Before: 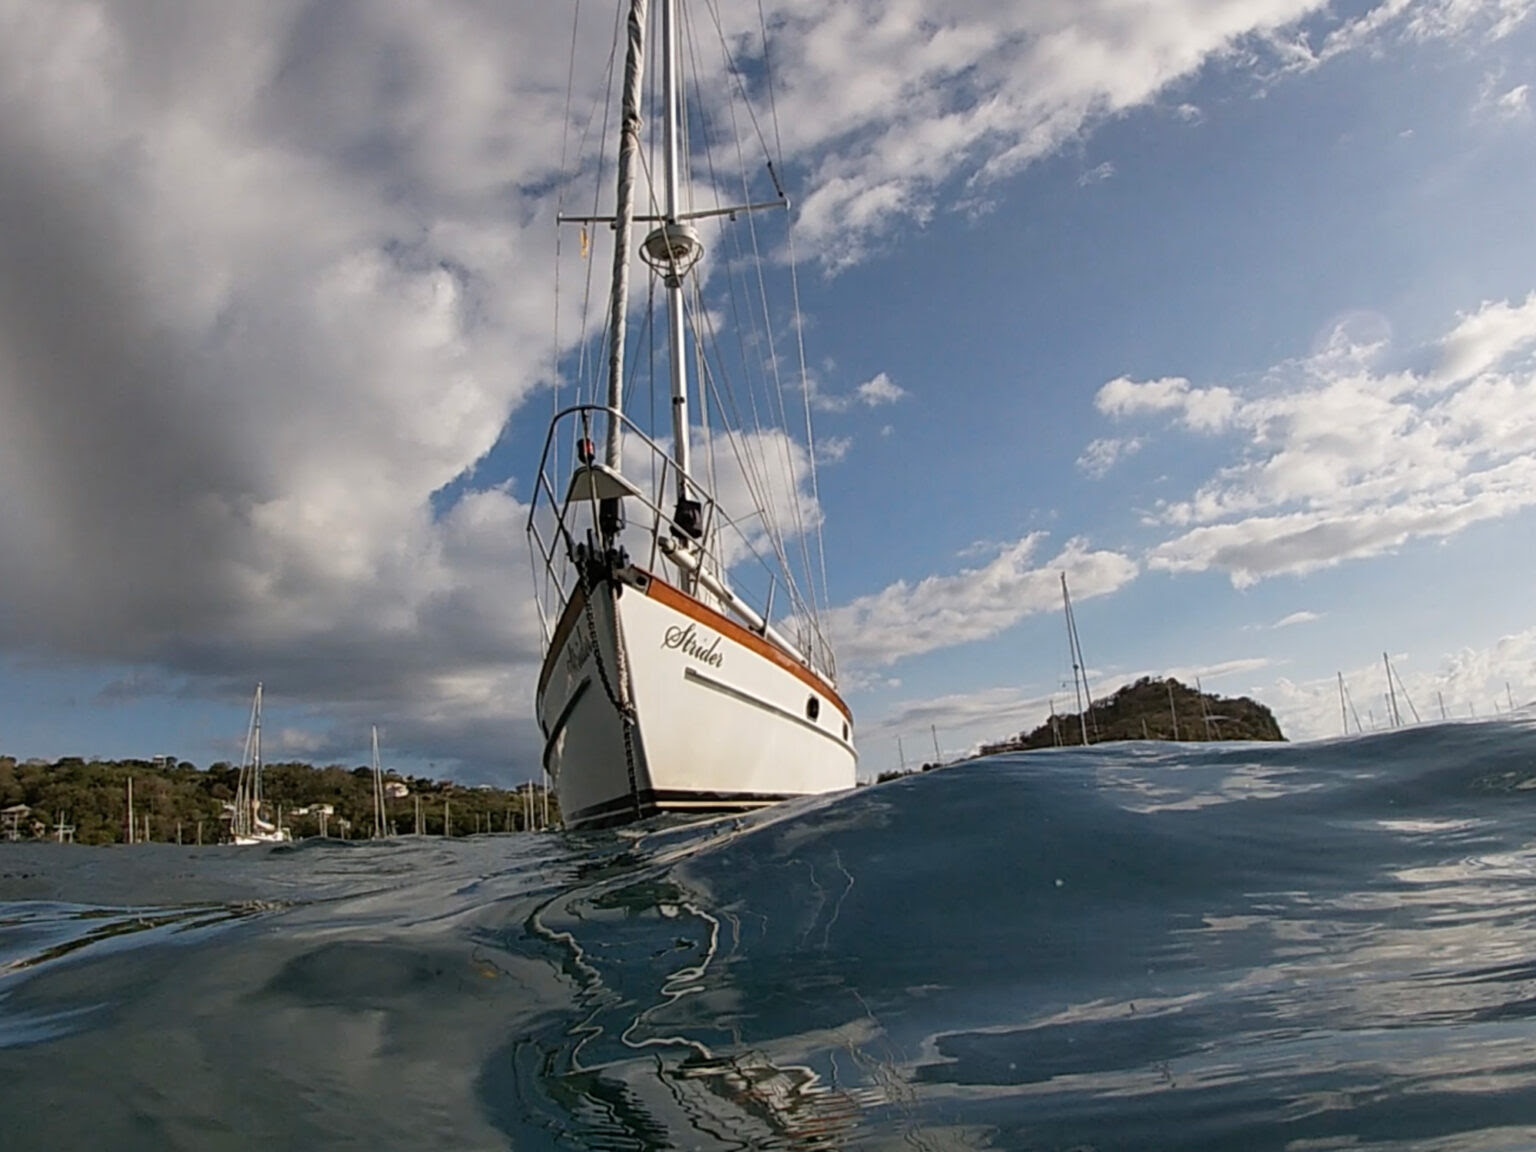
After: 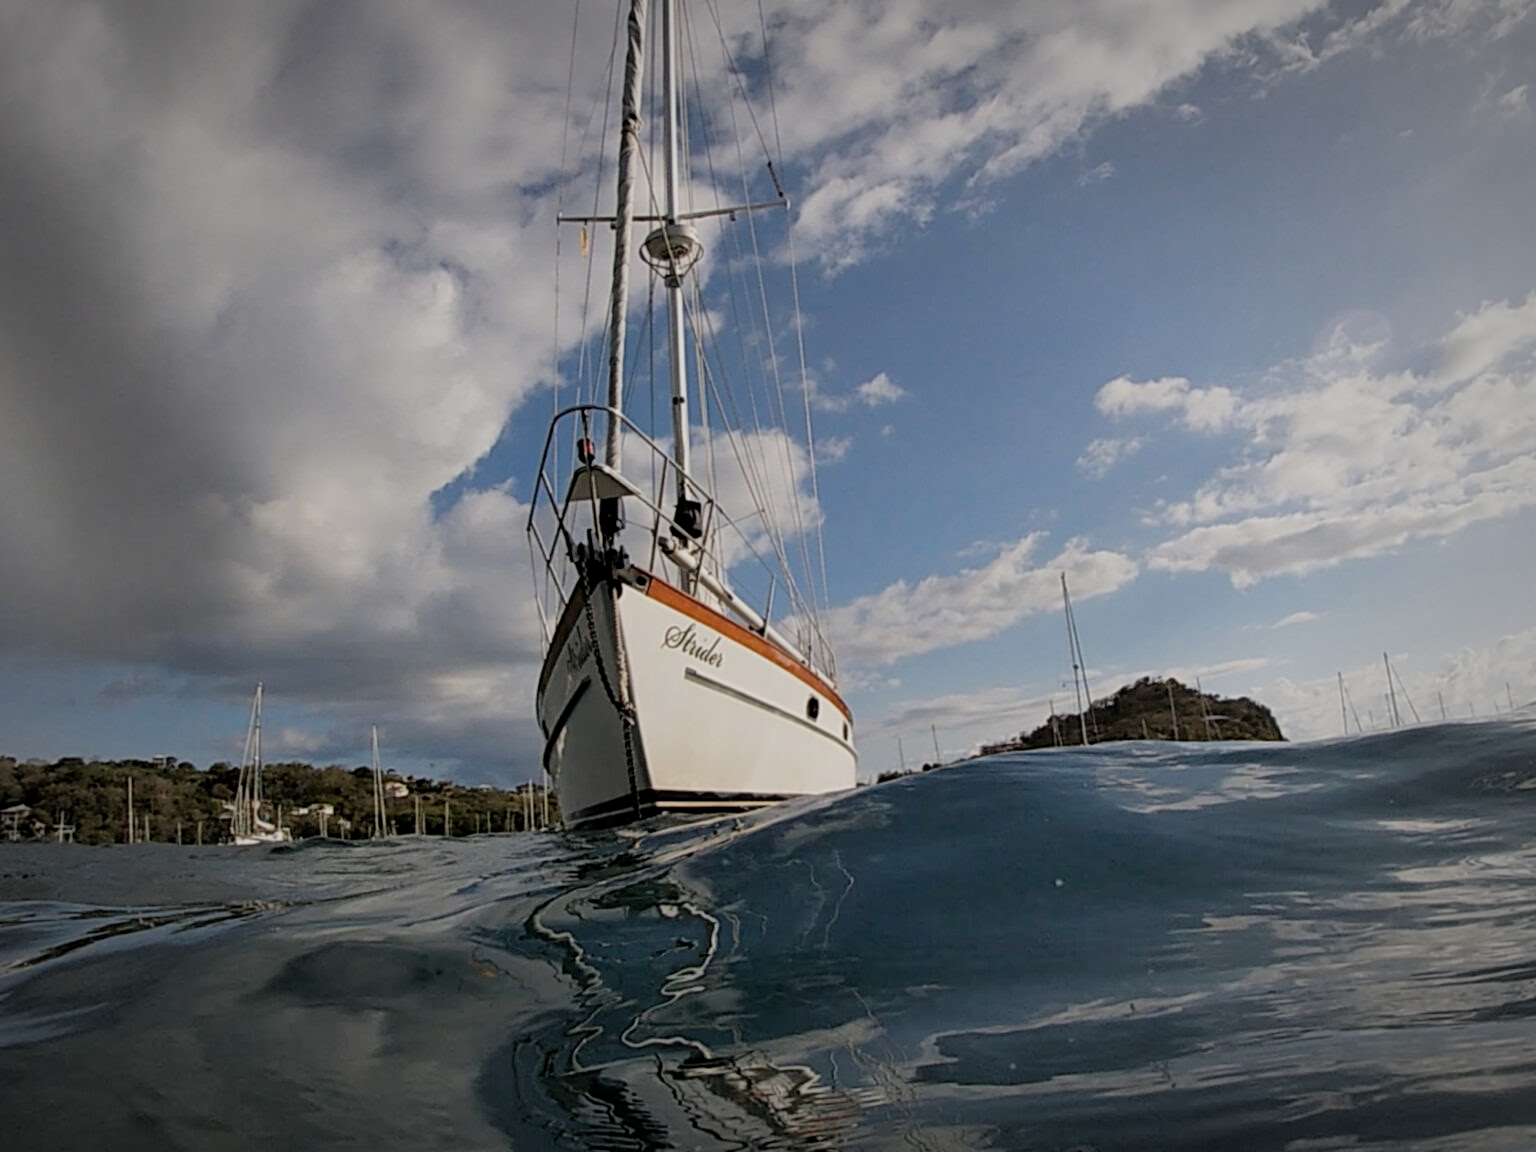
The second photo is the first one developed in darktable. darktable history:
exposure: exposure -0.043 EV, compensate highlight preservation false
vignetting: fall-off start 67.56%, fall-off radius 67.55%, automatic ratio true
filmic rgb: middle gray luminance 18.42%, black relative exposure -8.97 EV, white relative exposure 3.73 EV, threshold 3.03 EV, target black luminance 0%, hardness 4.81, latitude 68.07%, contrast 0.946, highlights saturation mix 20.02%, shadows ↔ highlights balance 21.06%, enable highlight reconstruction true
